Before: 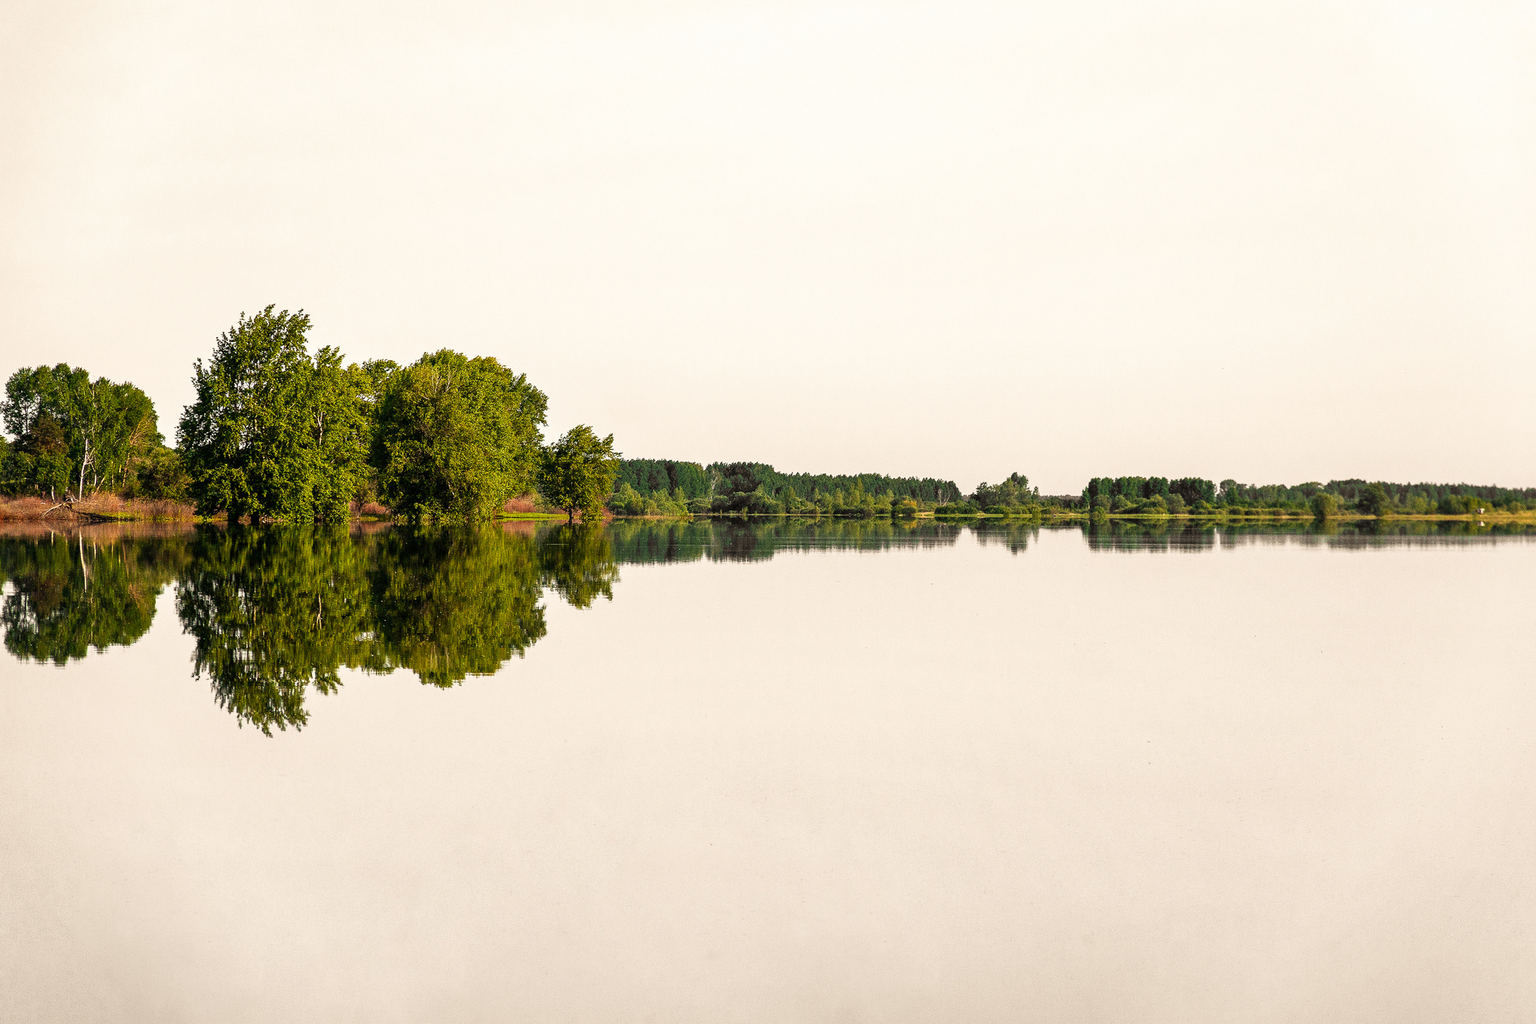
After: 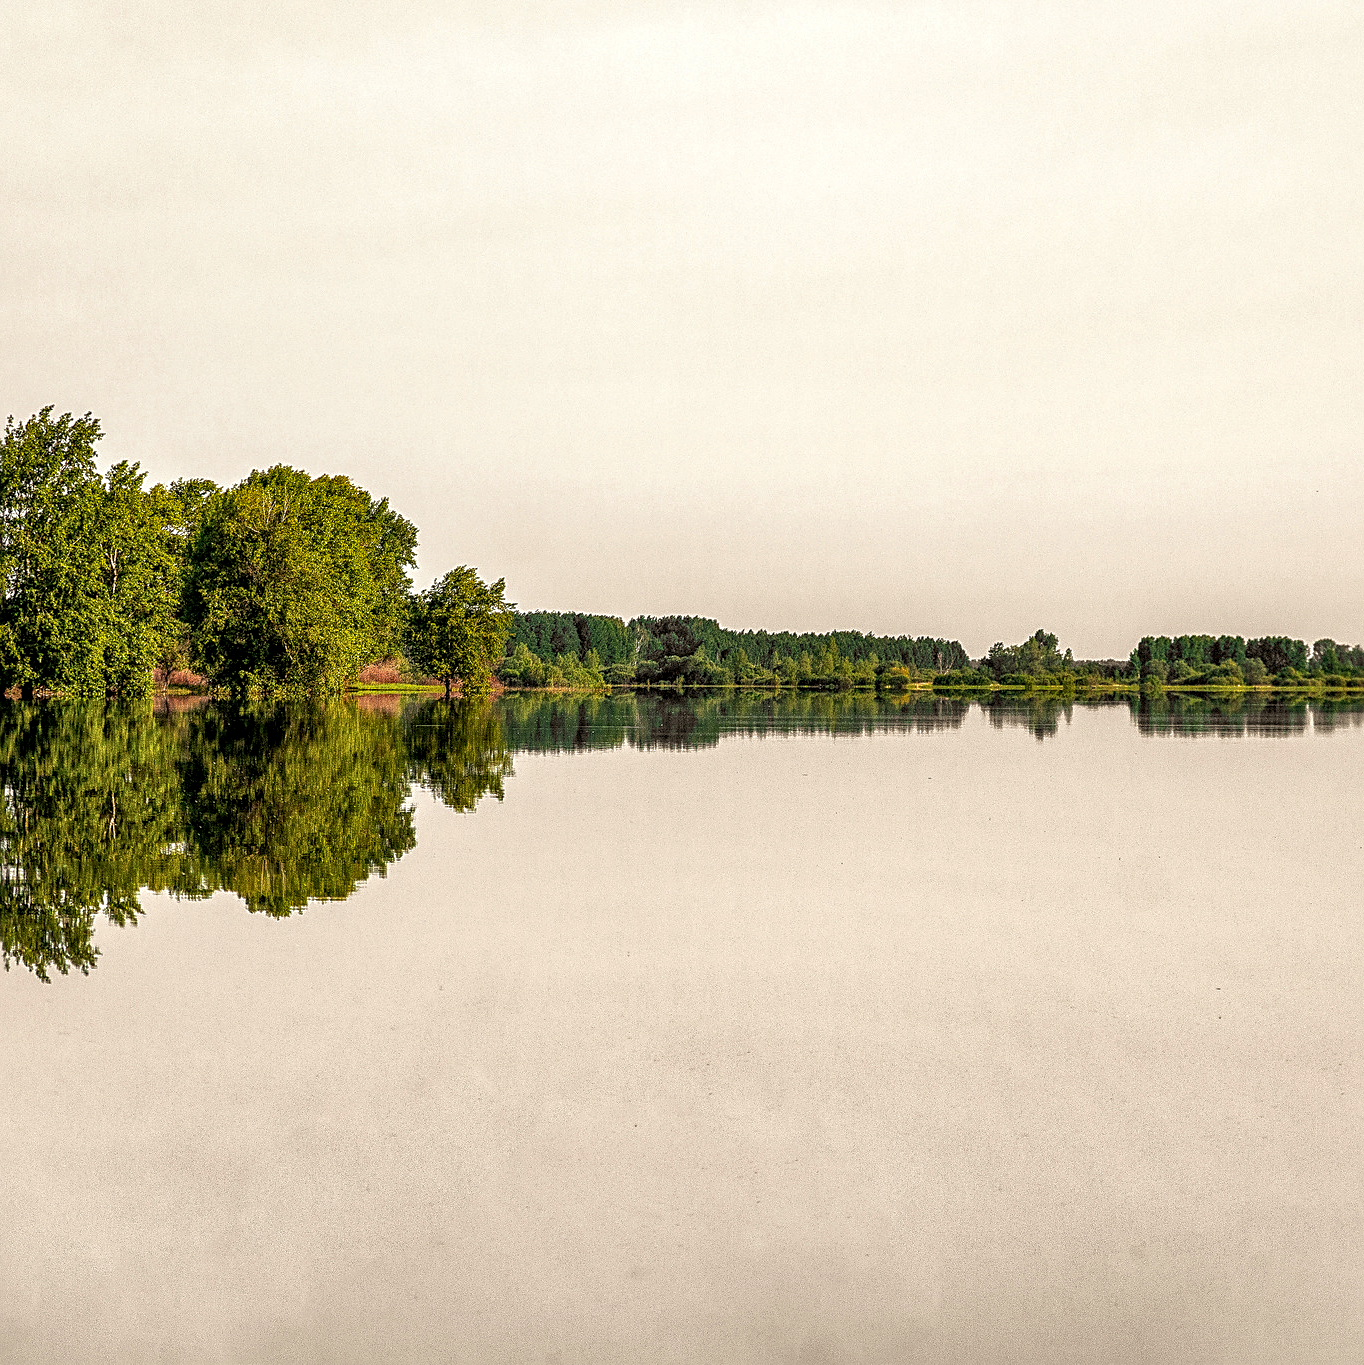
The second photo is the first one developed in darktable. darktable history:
local contrast: detail 150%
exposure: compensate highlight preservation false
crop and rotate: left 15.323%, right 18.053%
sharpen: on, module defaults
shadows and highlights: on, module defaults
